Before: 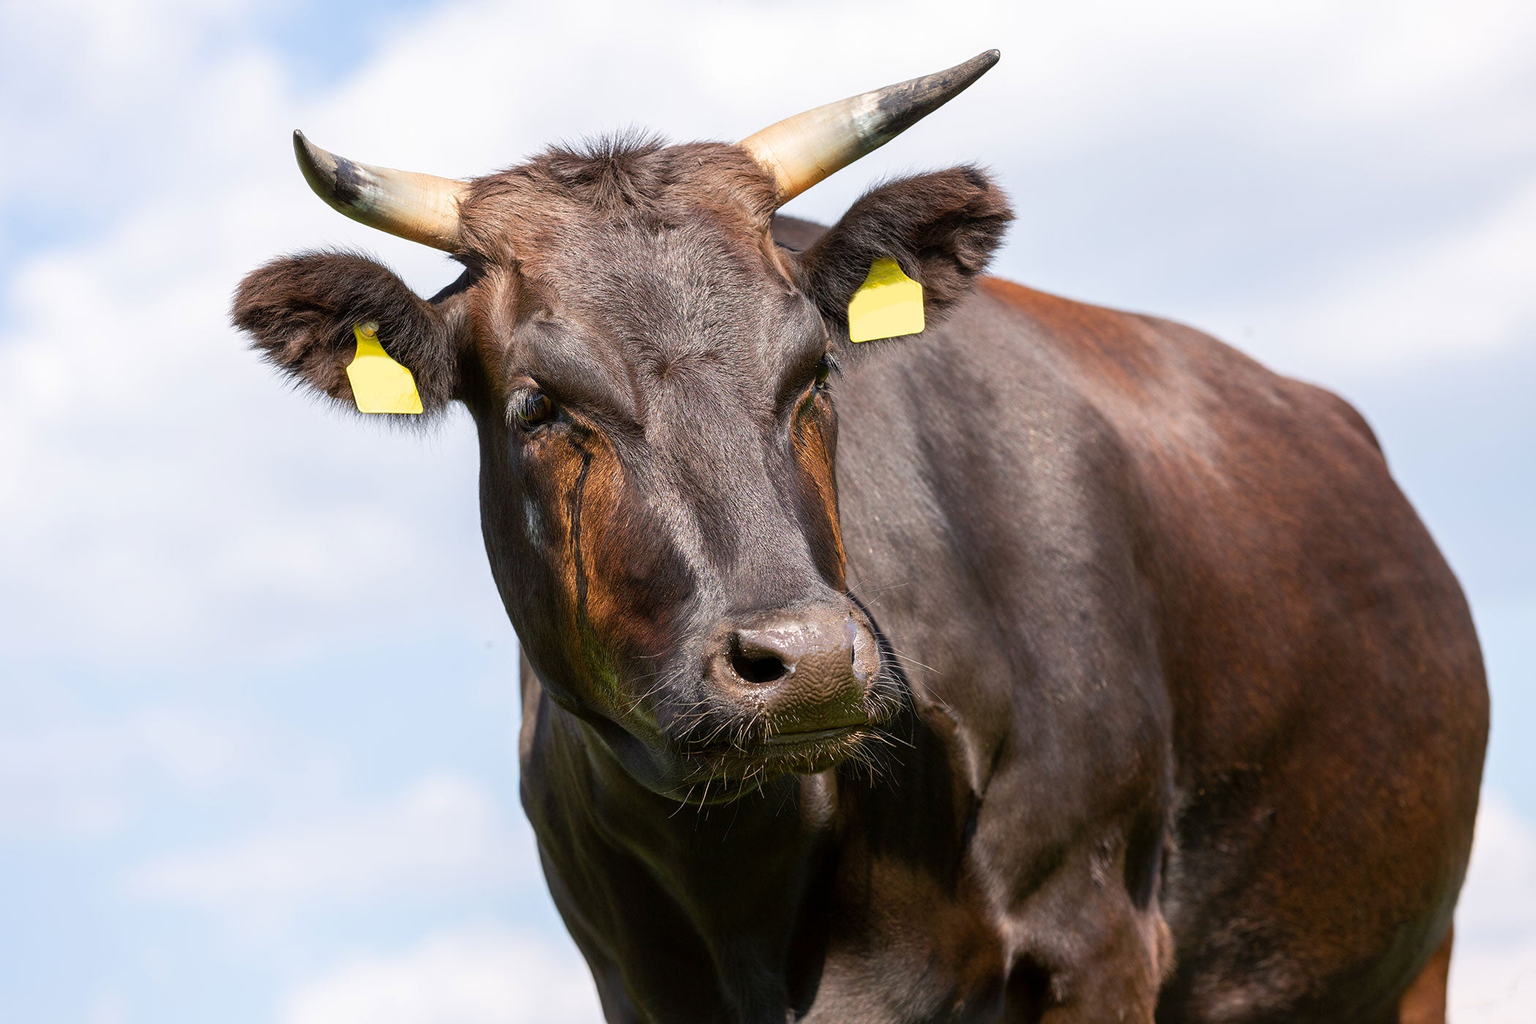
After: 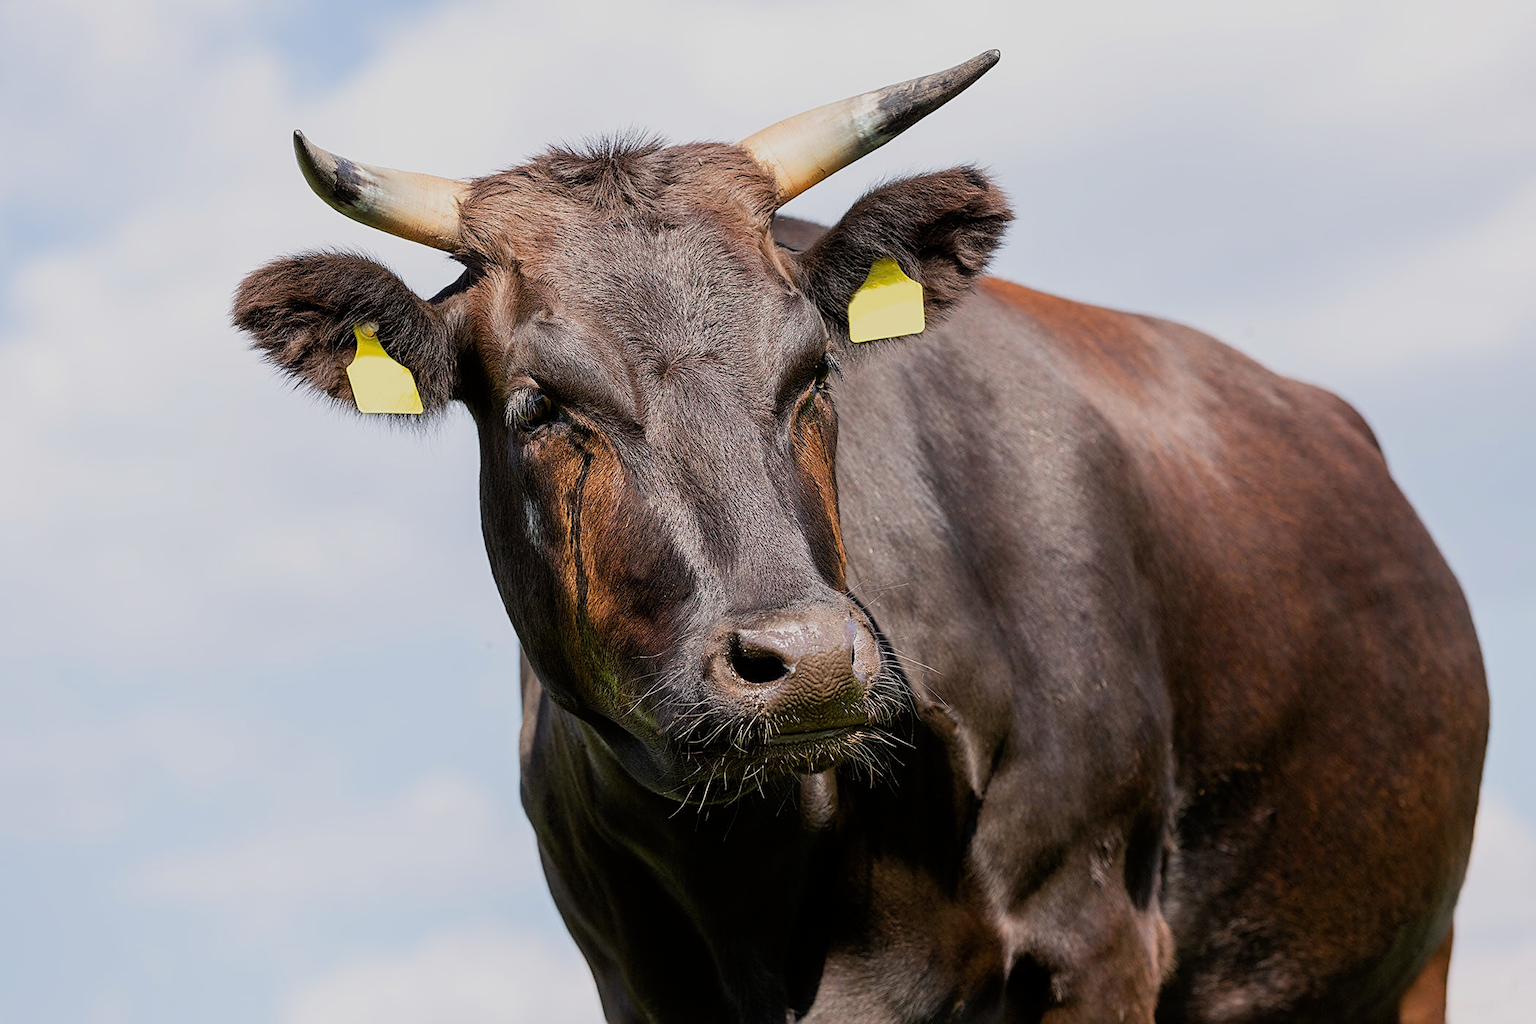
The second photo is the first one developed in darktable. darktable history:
filmic rgb: hardness 4.17
sharpen: on, module defaults
